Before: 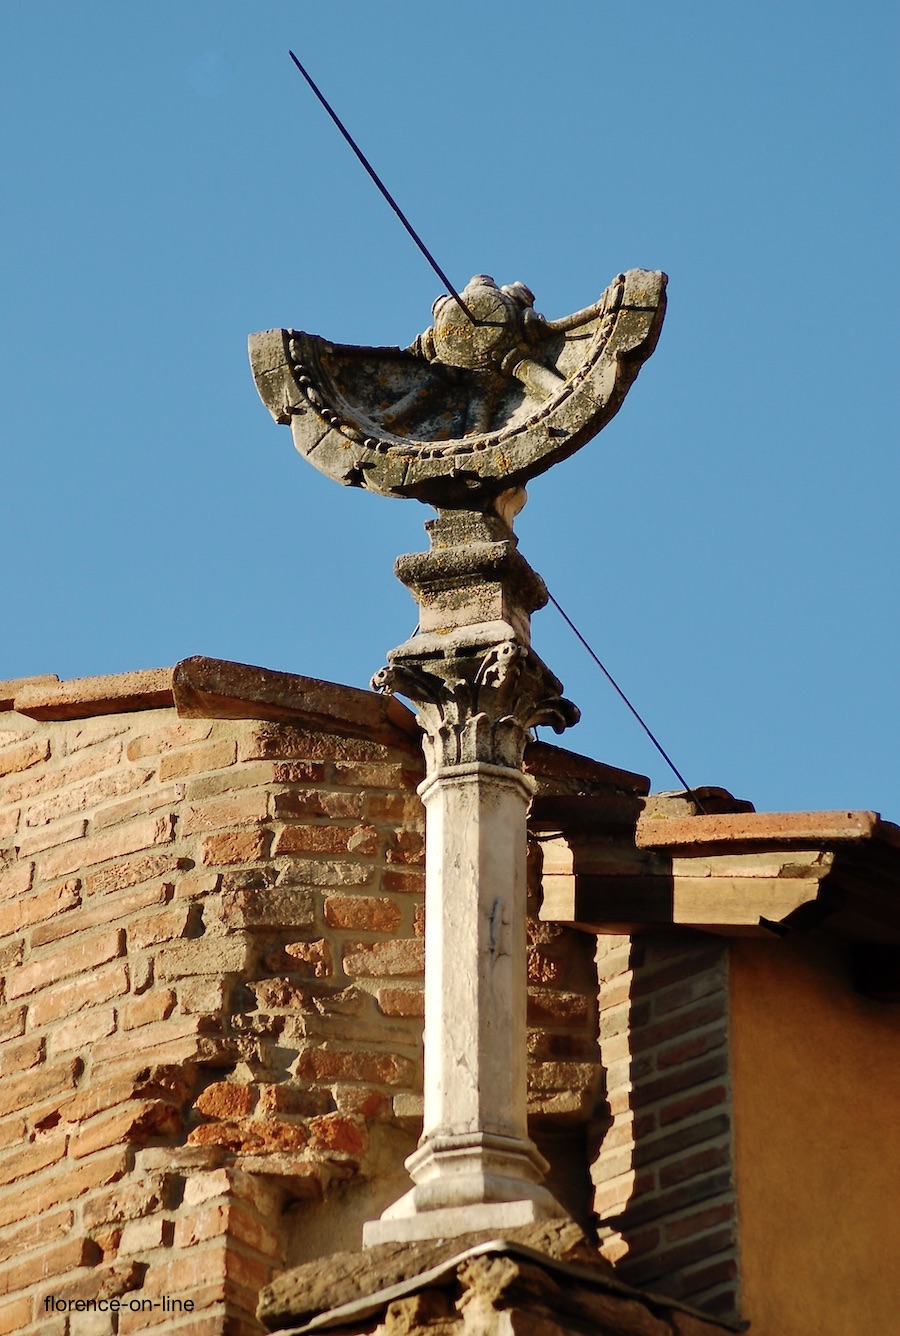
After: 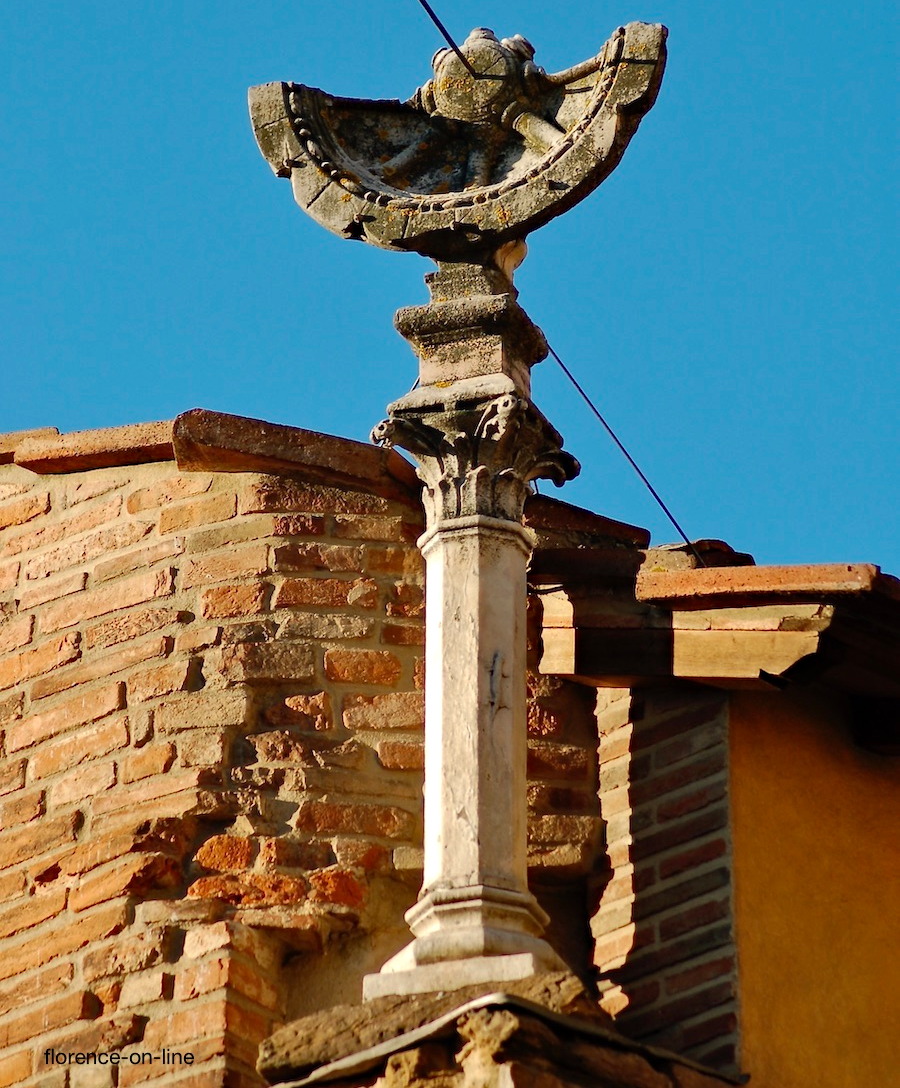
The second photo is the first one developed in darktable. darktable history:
crop and rotate: top 18.507%
haze removal: strength 0.29, distance 0.25, compatibility mode true, adaptive false
